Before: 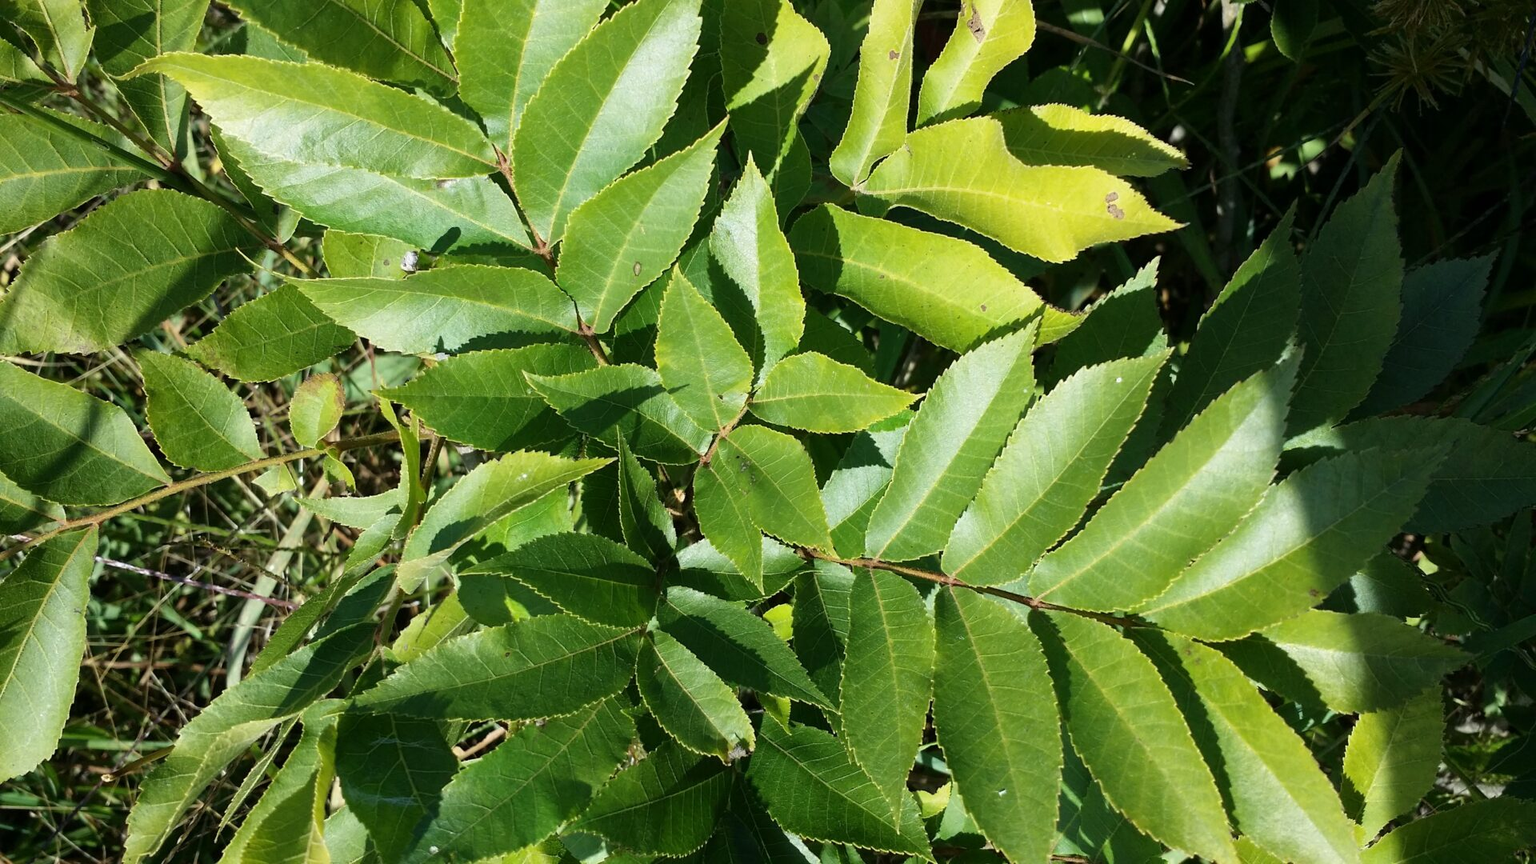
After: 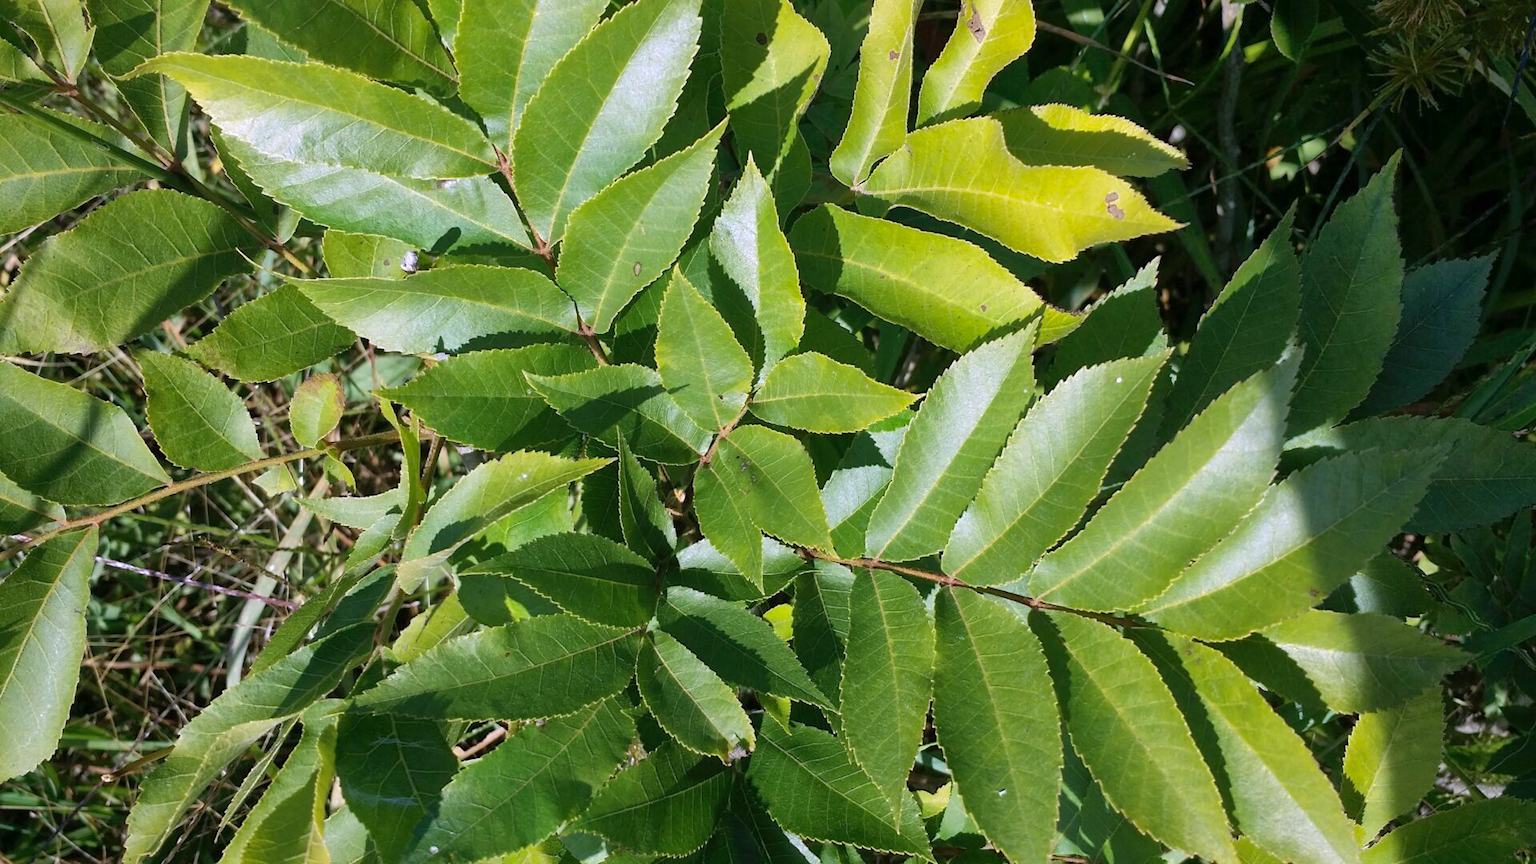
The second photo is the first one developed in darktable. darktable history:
shadows and highlights: on, module defaults
white balance: red 1.042, blue 1.17
